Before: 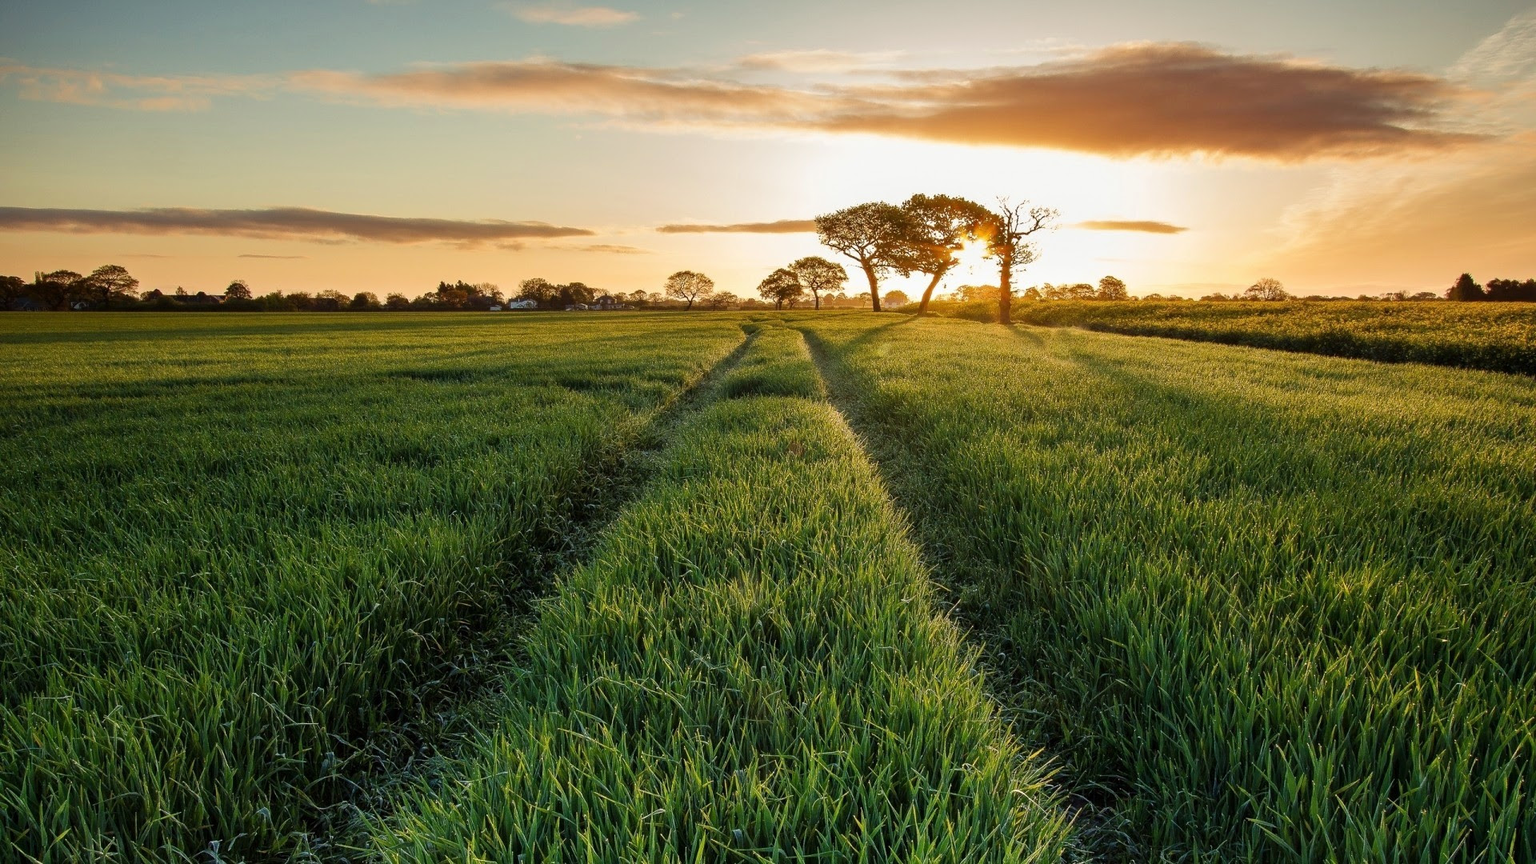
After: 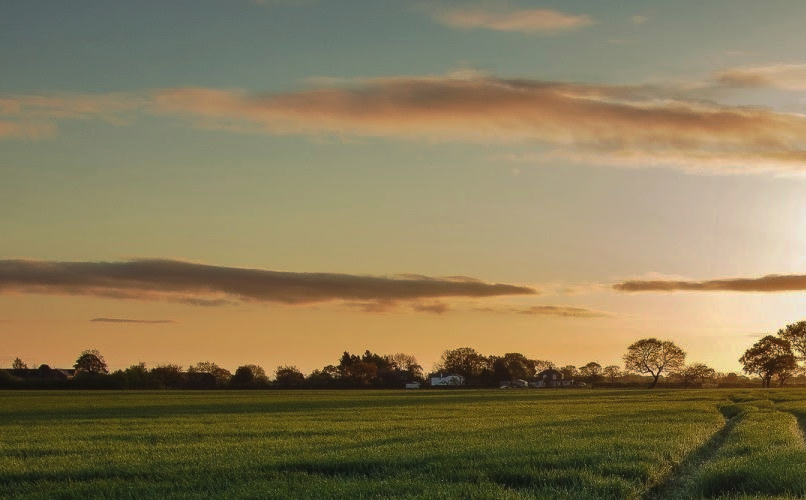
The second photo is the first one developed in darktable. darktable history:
crop and rotate: left 10.817%, top 0.062%, right 47.194%, bottom 53.626%
tone curve: curves: ch0 [(0, 0) (0.003, 0.029) (0.011, 0.034) (0.025, 0.044) (0.044, 0.057) (0.069, 0.07) (0.1, 0.084) (0.136, 0.104) (0.177, 0.127) (0.224, 0.156) (0.277, 0.192) (0.335, 0.236) (0.399, 0.284) (0.468, 0.339) (0.543, 0.393) (0.623, 0.454) (0.709, 0.541) (0.801, 0.65) (0.898, 0.766) (1, 1)], preserve colors none
